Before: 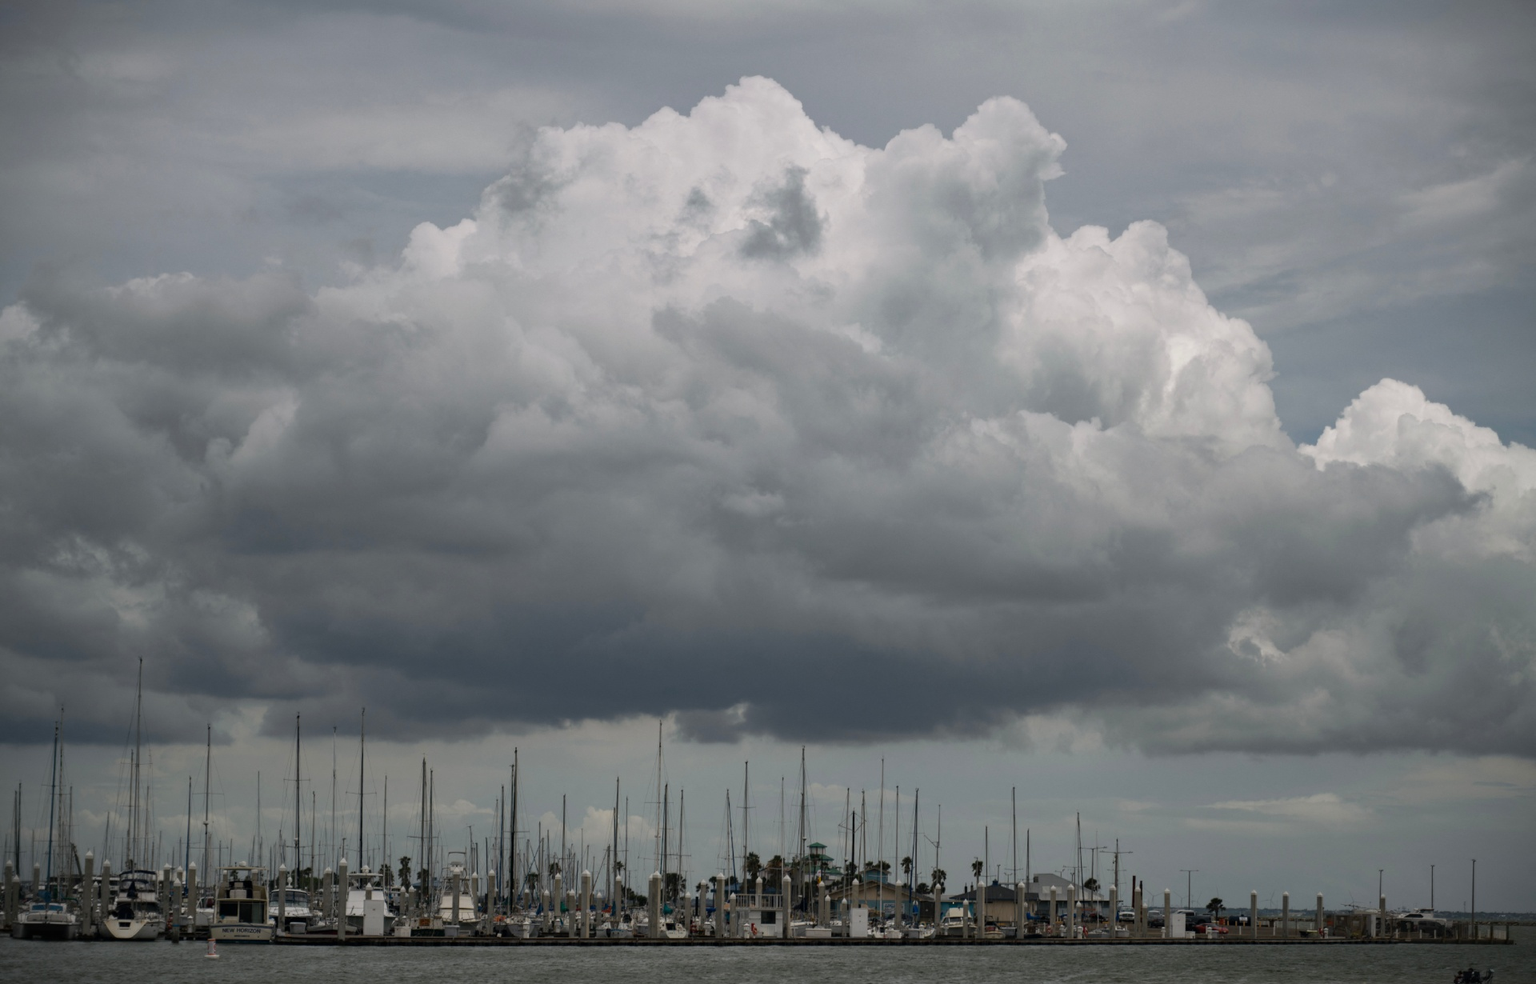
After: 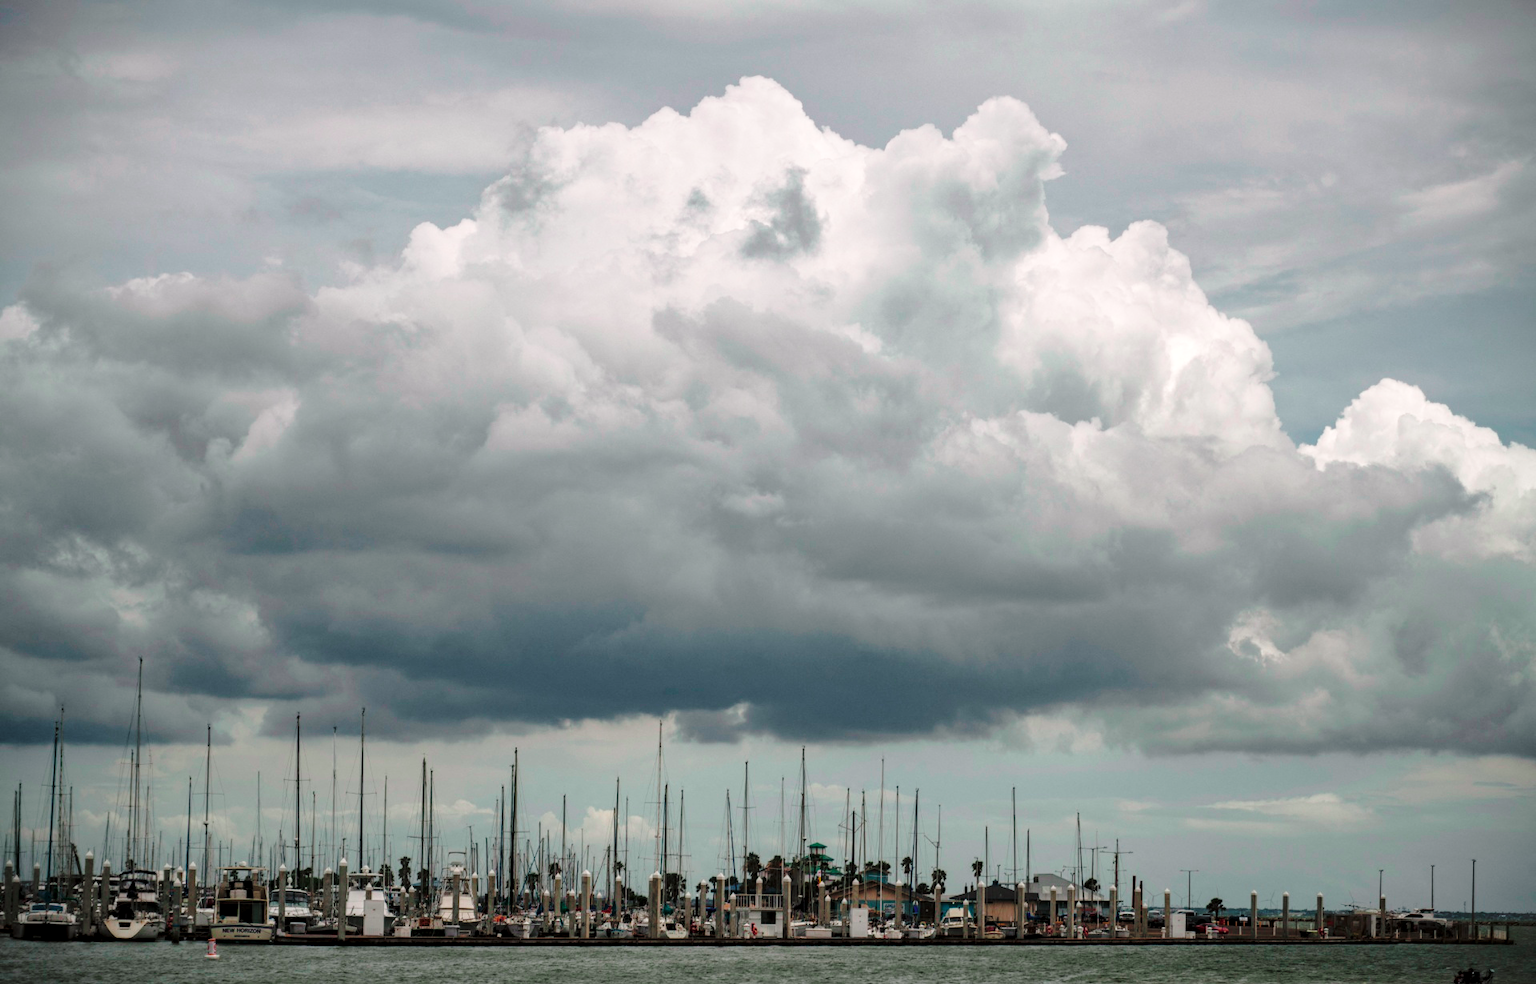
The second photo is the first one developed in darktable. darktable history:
tone curve: curves: ch0 [(0, 0) (0.045, 0.074) (0.883, 0.858) (1, 1)]; ch1 [(0, 0) (0.149, 0.074) (0.379, 0.327) (0.427, 0.401) (0.489, 0.479) (0.505, 0.515) (0.537, 0.573) (0.563, 0.599) (1, 1)]; ch2 [(0, 0) (0.307, 0.298) (0.388, 0.375) (0.443, 0.456) (0.485, 0.492) (1, 1)], color space Lab, independent channels, preserve colors none
base curve: curves: ch0 [(0, 0) (0.04, 0.03) (0.133, 0.232) (0.448, 0.748) (0.843, 0.968) (1, 1)], preserve colors none
local contrast: on, module defaults
